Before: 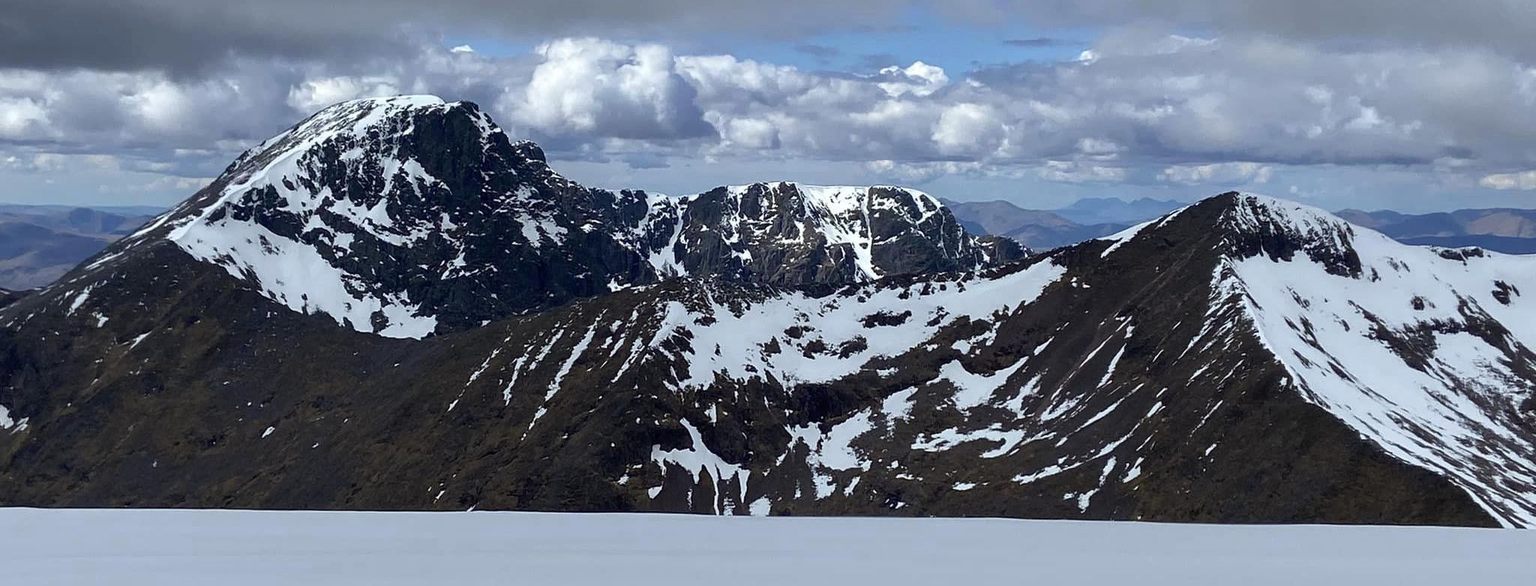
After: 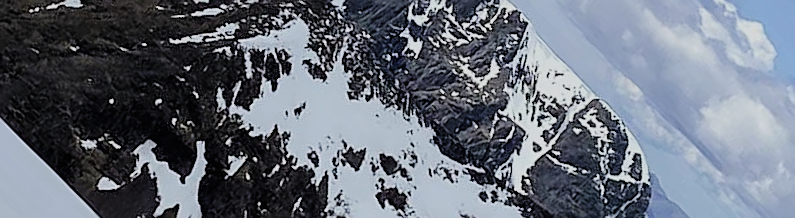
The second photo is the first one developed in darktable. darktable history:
contrast brightness saturation: brightness 0.136
sharpen: on, module defaults
filmic rgb: black relative exposure -6.93 EV, white relative exposure 5.58 EV, hardness 2.84
crop and rotate: angle -44.64°, top 16.777%, right 0.831%, bottom 11.668%
